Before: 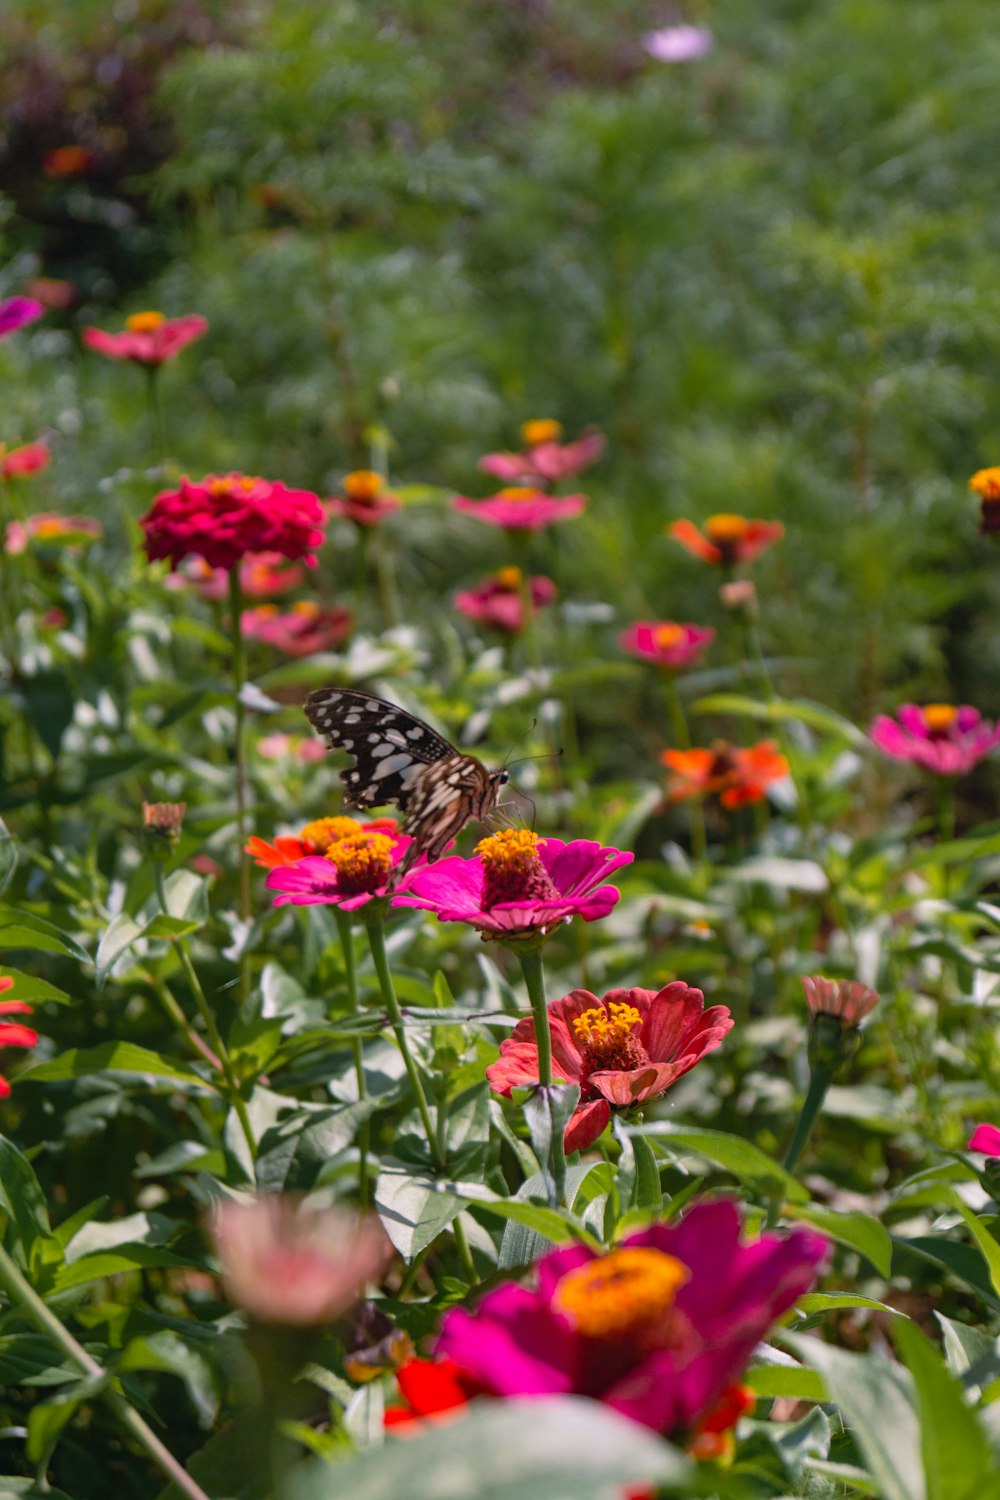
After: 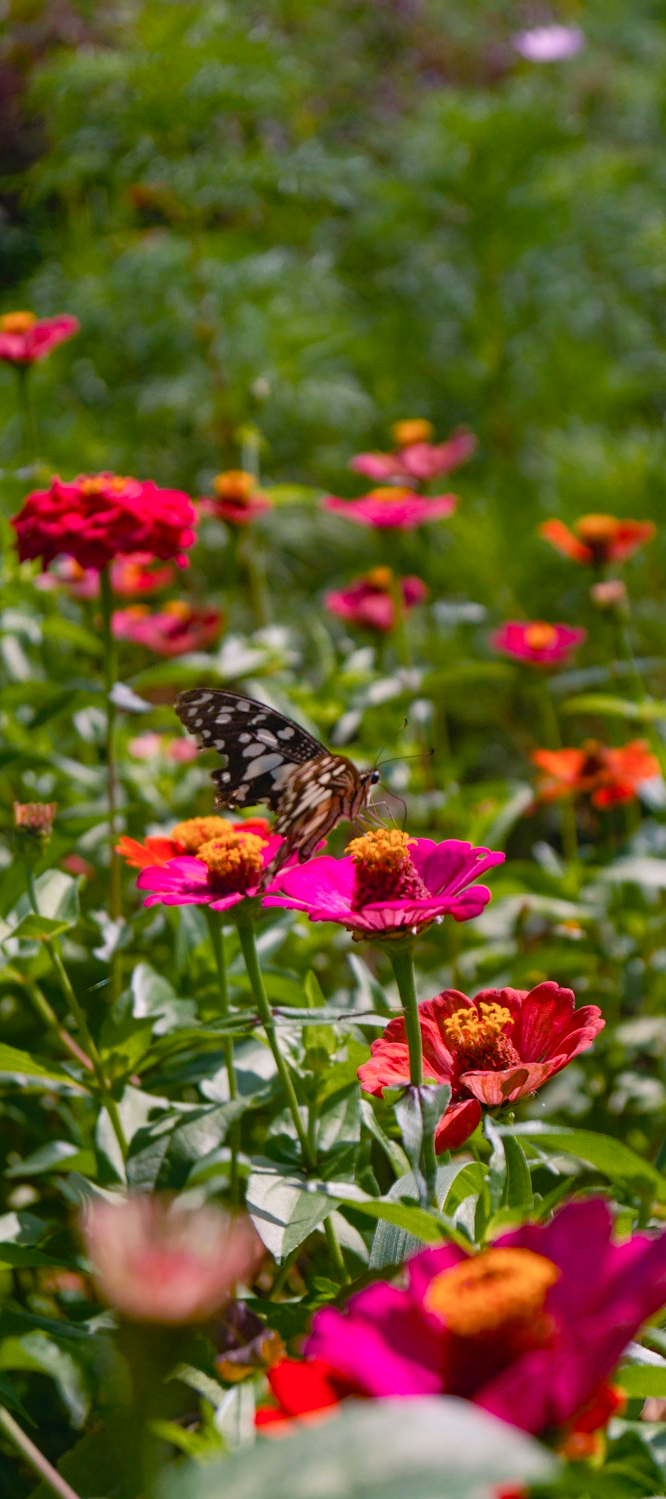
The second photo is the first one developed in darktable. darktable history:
color balance rgb: linear chroma grading › shadows 10.11%, linear chroma grading › highlights 9.956%, linear chroma grading › global chroma 15.654%, linear chroma grading › mid-tones 14.735%, perceptual saturation grading › global saturation 0.984%, perceptual saturation grading › highlights -30.87%, perceptual saturation grading › shadows 19.64%
crop and rotate: left 12.909%, right 20.416%
